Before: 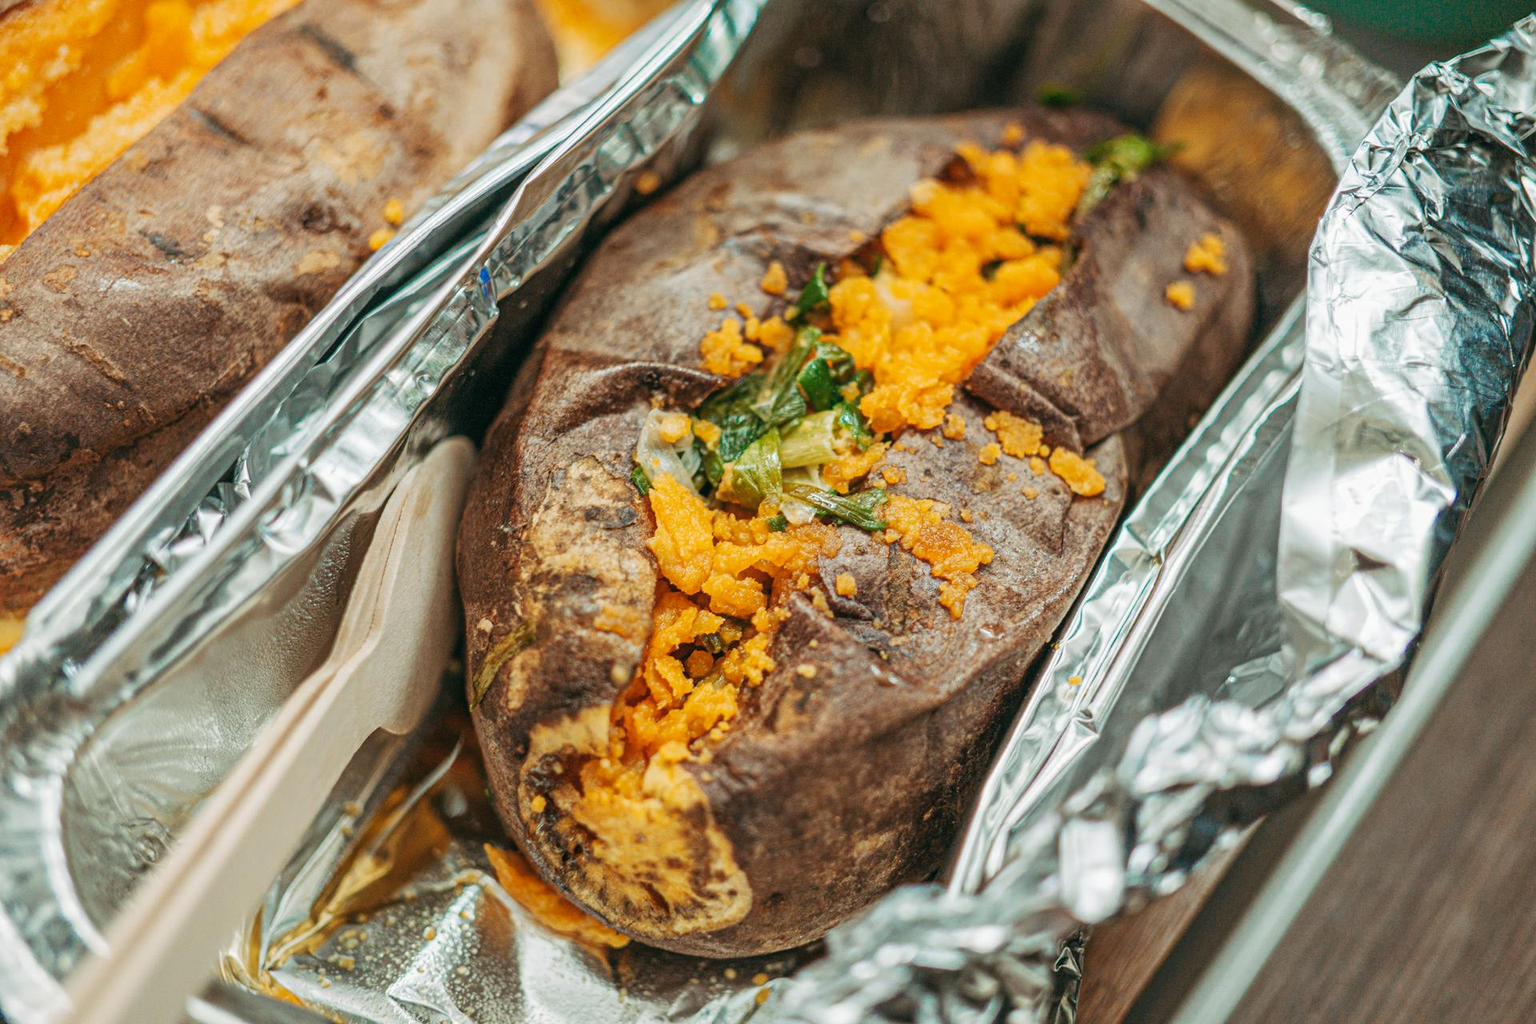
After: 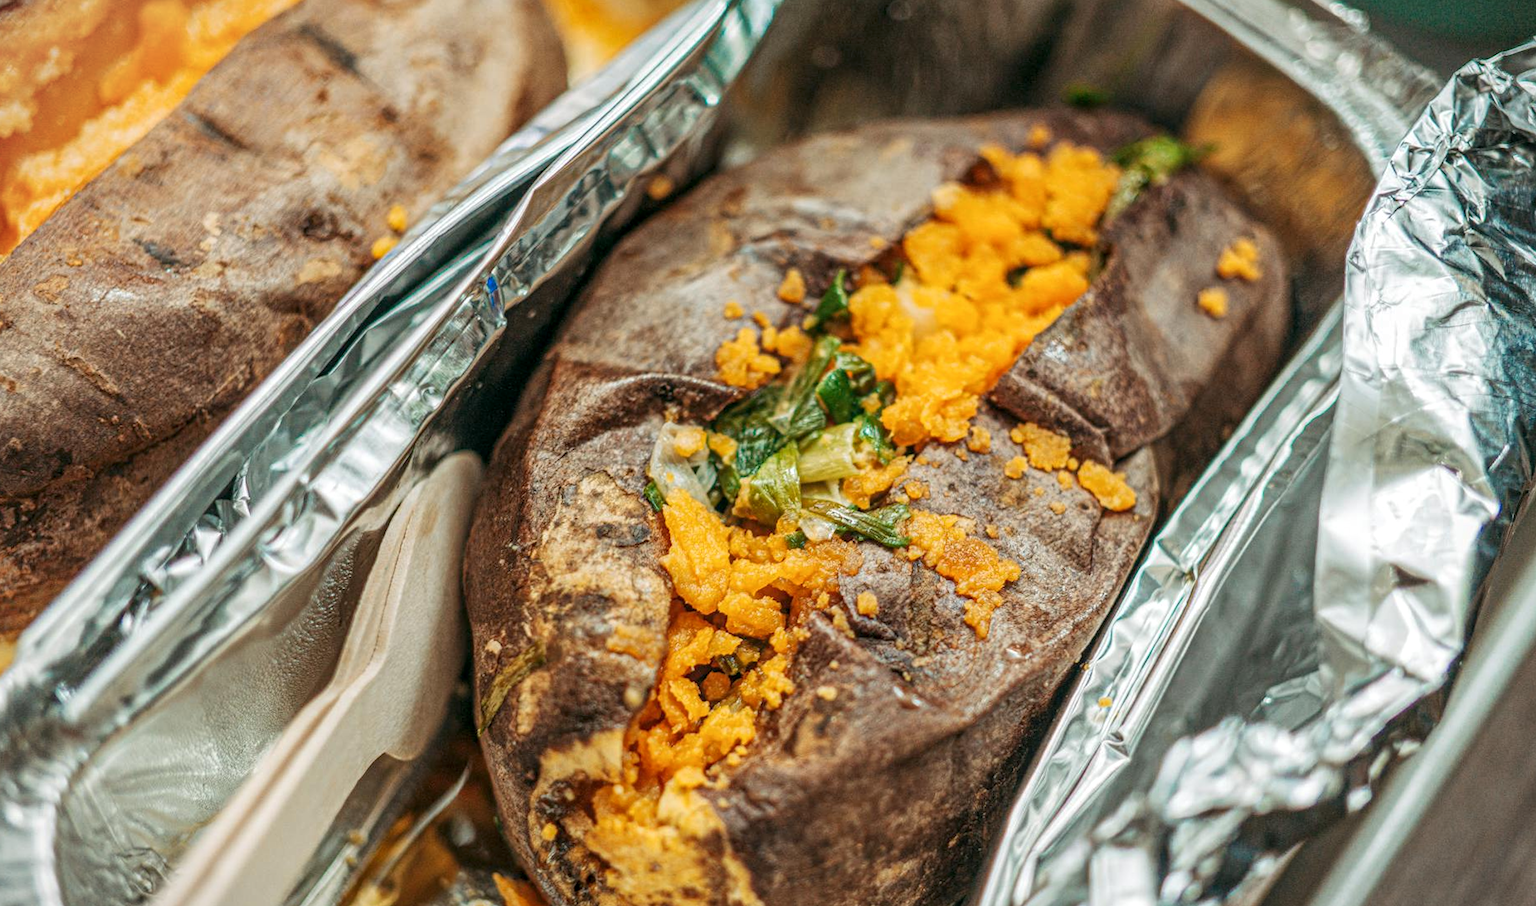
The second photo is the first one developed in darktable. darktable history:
crop and rotate: angle 0.192°, left 0.393%, right 2.64%, bottom 14.137%
local contrast: on, module defaults
vignetting: fall-off start 100.17%, brightness -0.205, width/height ratio 1.311
